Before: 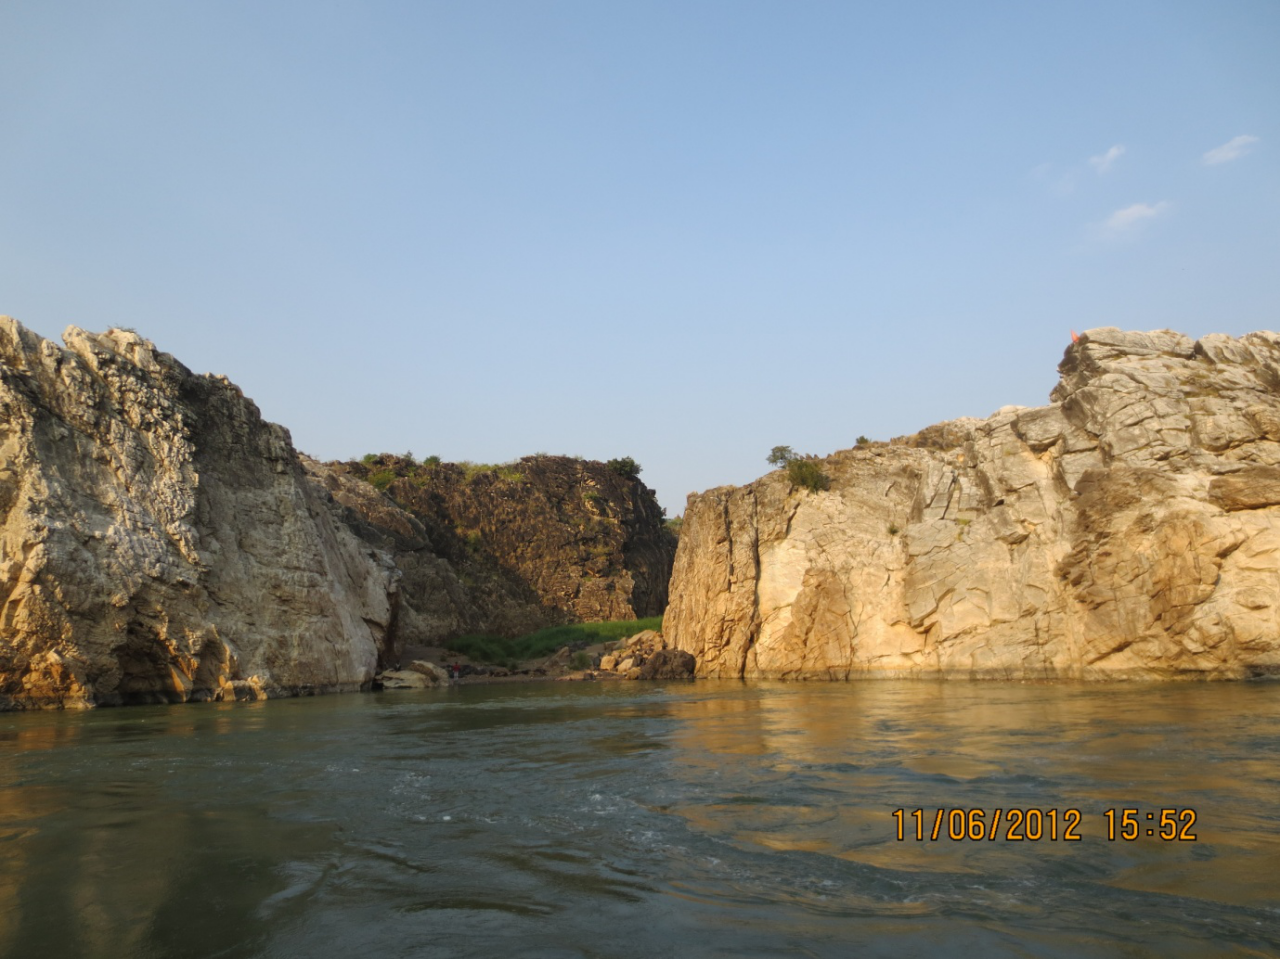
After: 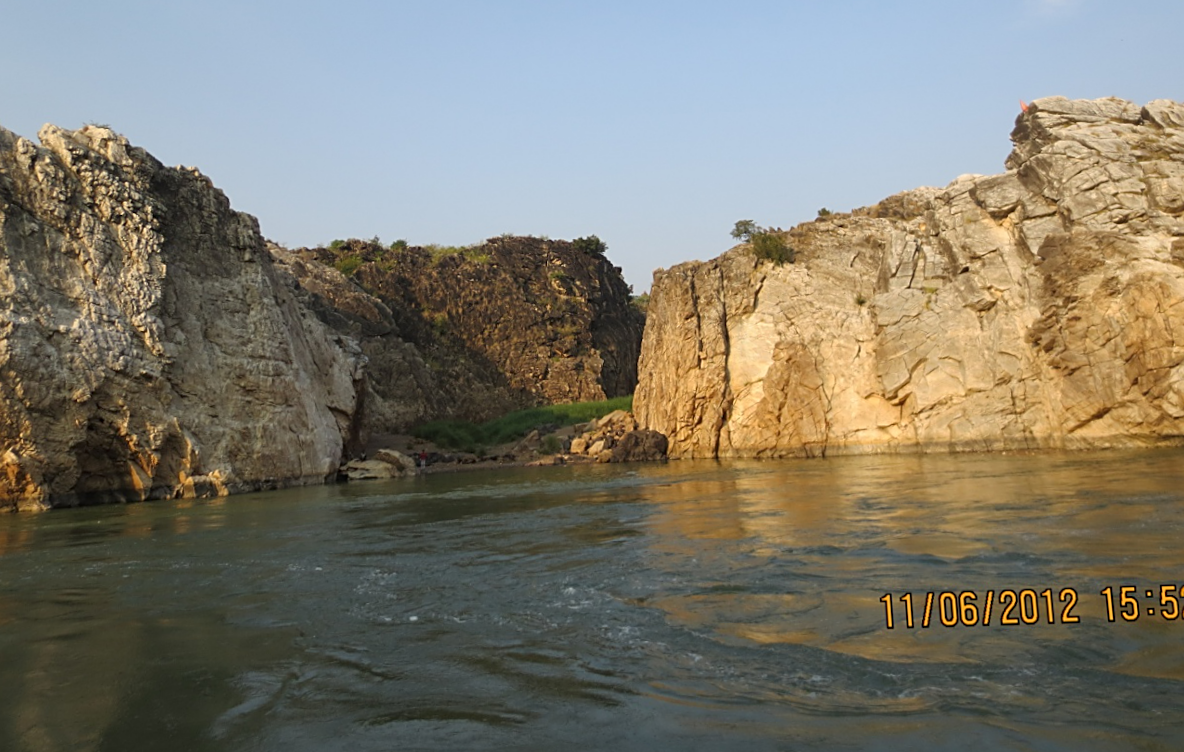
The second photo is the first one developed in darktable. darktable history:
crop and rotate: top 18.507%
sharpen: on, module defaults
rotate and perspective: rotation -1.68°, lens shift (vertical) -0.146, crop left 0.049, crop right 0.912, crop top 0.032, crop bottom 0.96
